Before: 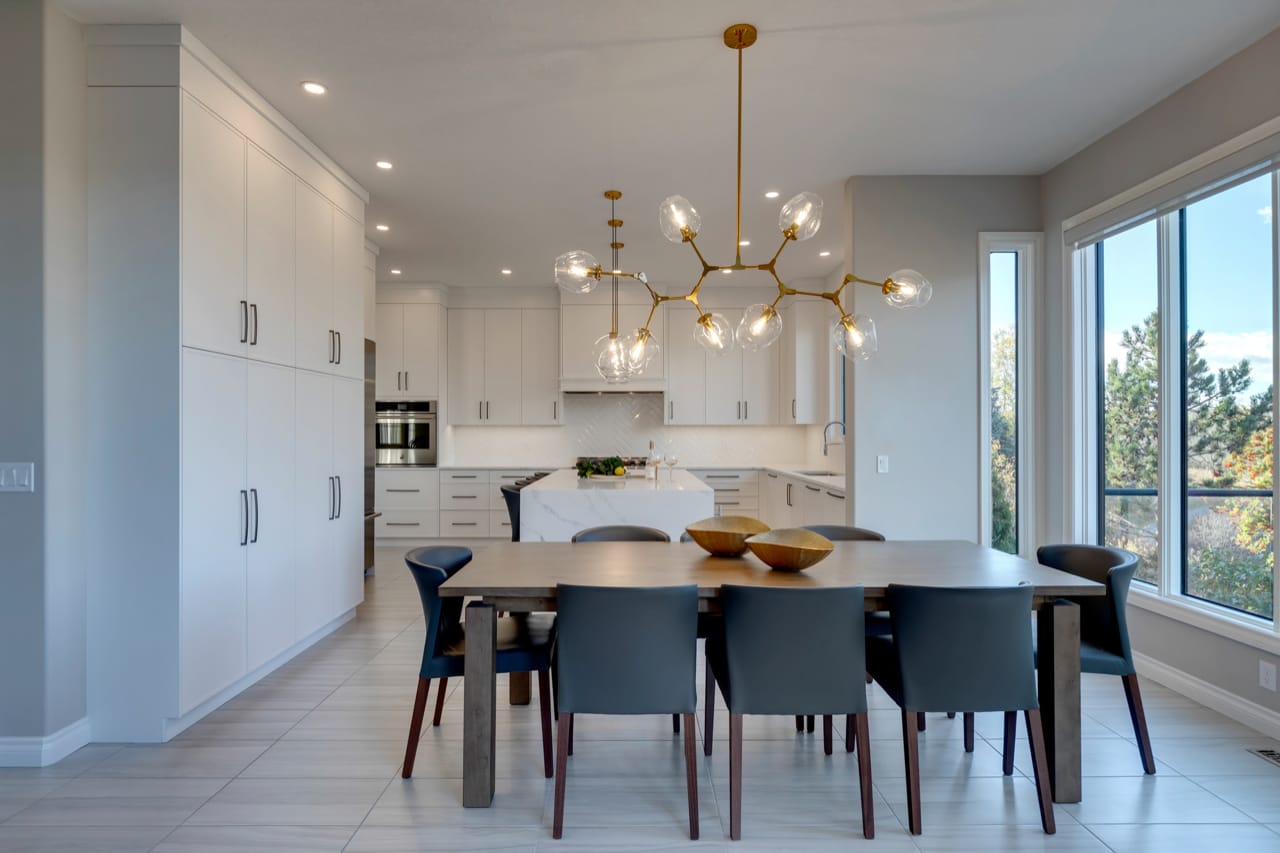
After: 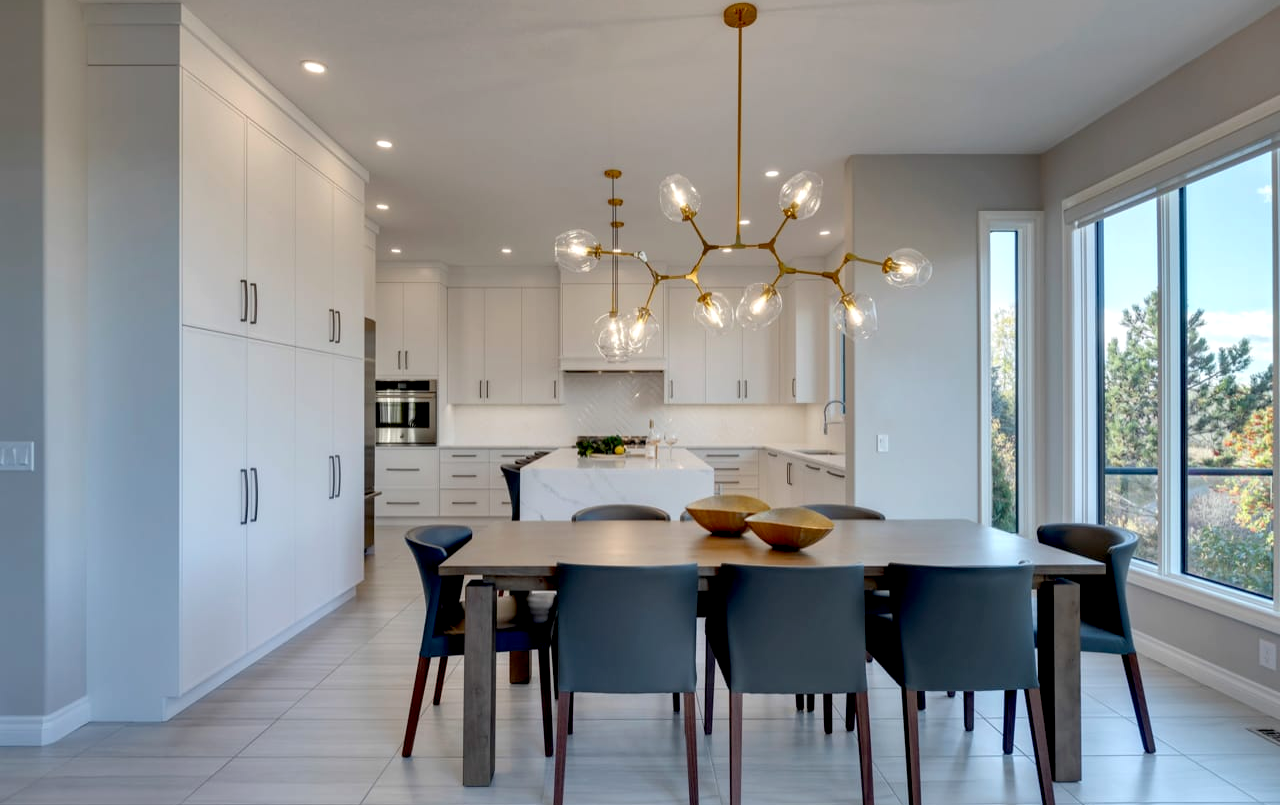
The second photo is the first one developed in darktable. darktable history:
exposure: black level correction 0.008, exposure 0.105 EV, compensate highlight preservation false
color calibration: illuminant same as pipeline (D50), adaptation XYZ, x 0.346, y 0.358, temperature 5021 K, saturation algorithm version 1 (2020)
crop and rotate: top 2.492%, bottom 3.085%
